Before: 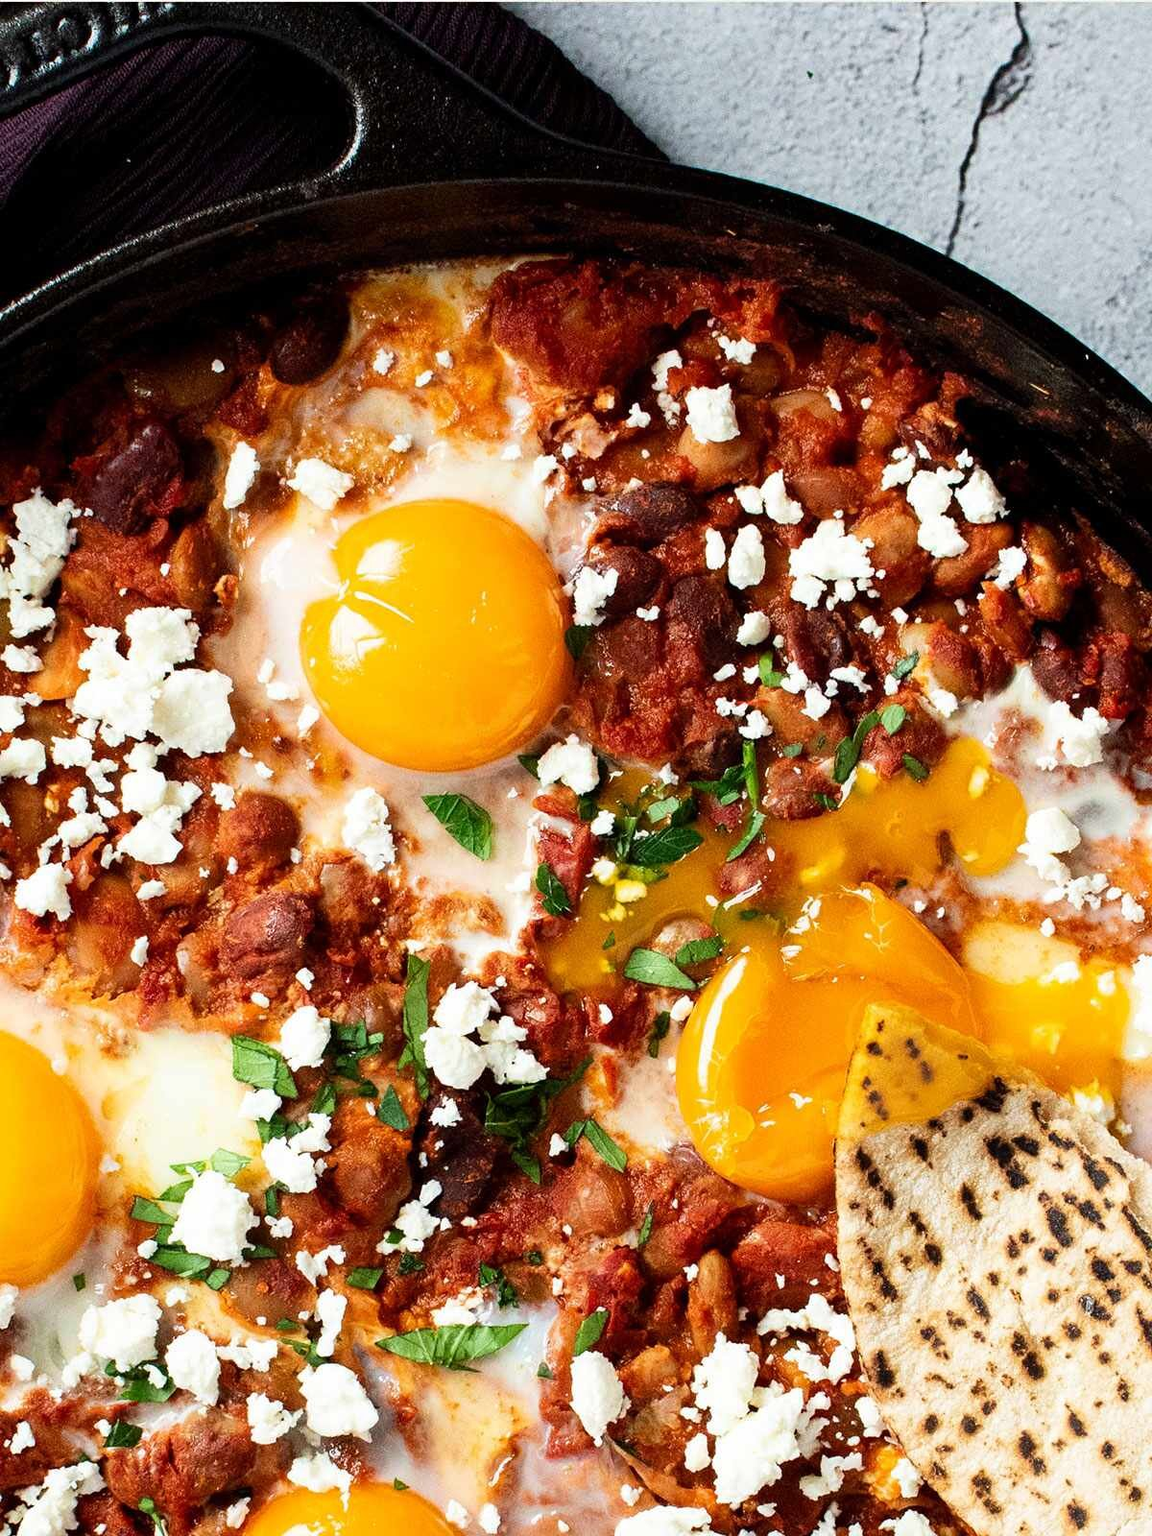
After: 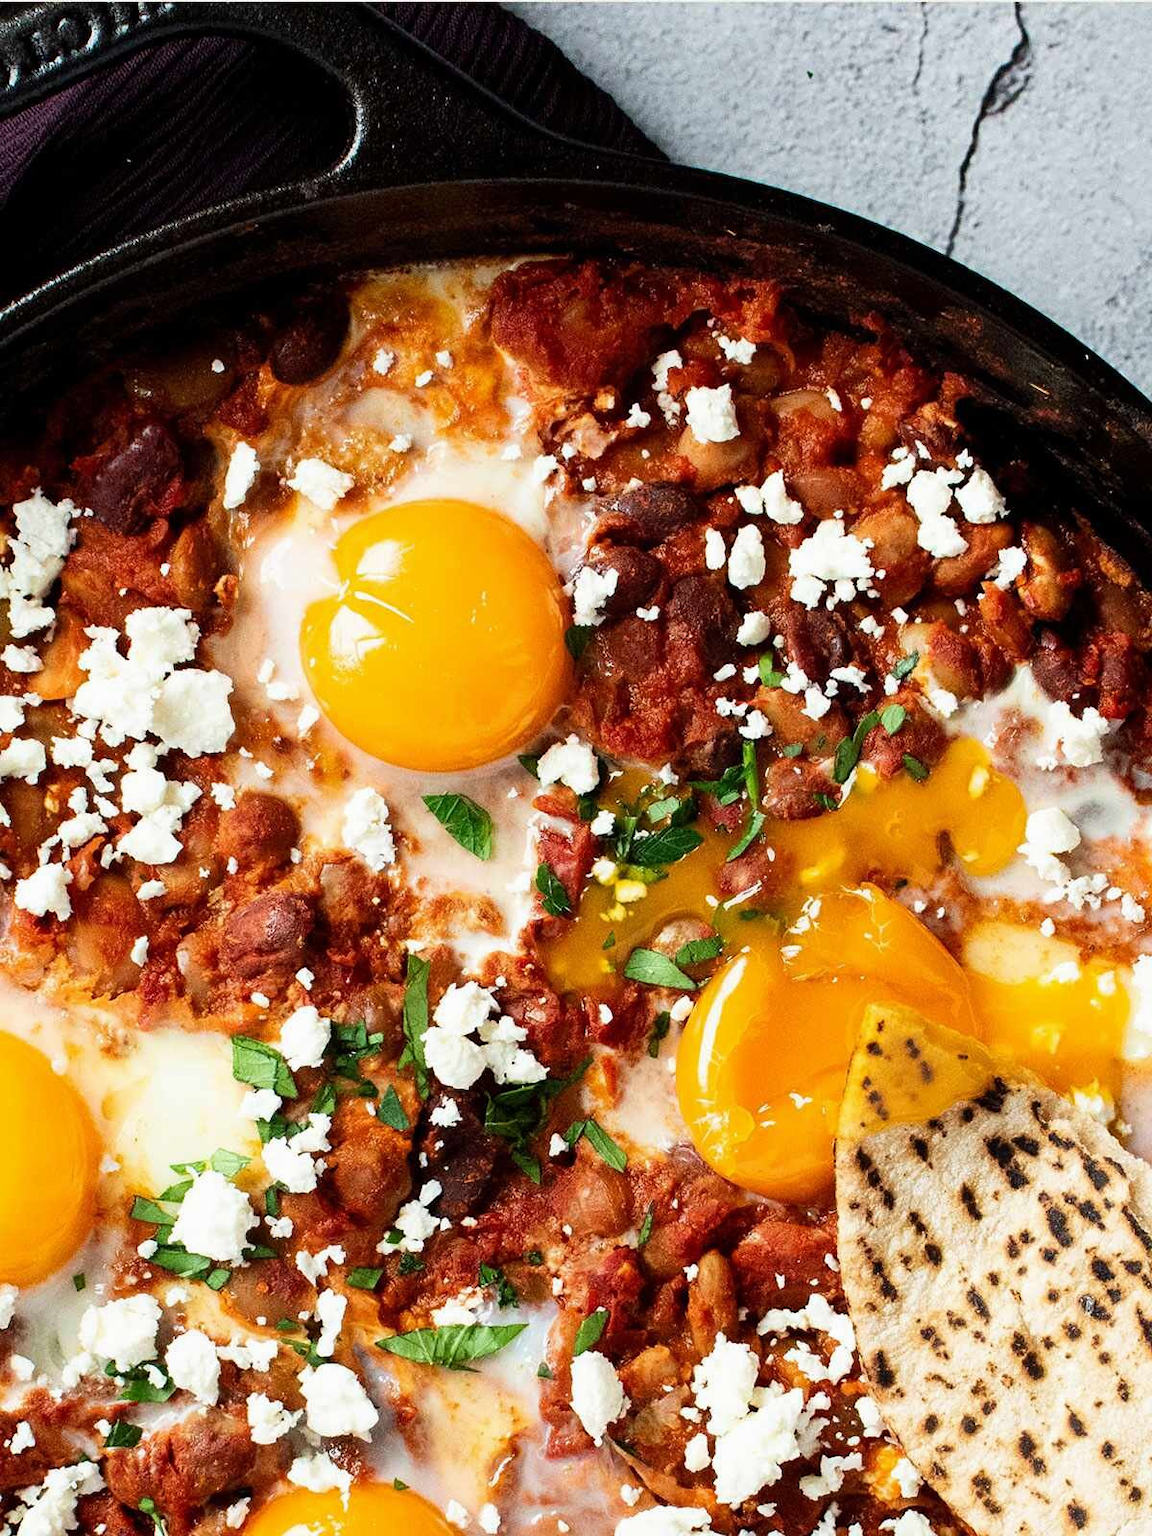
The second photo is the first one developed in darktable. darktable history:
exposure: exposure -0.028 EV, compensate highlight preservation false
